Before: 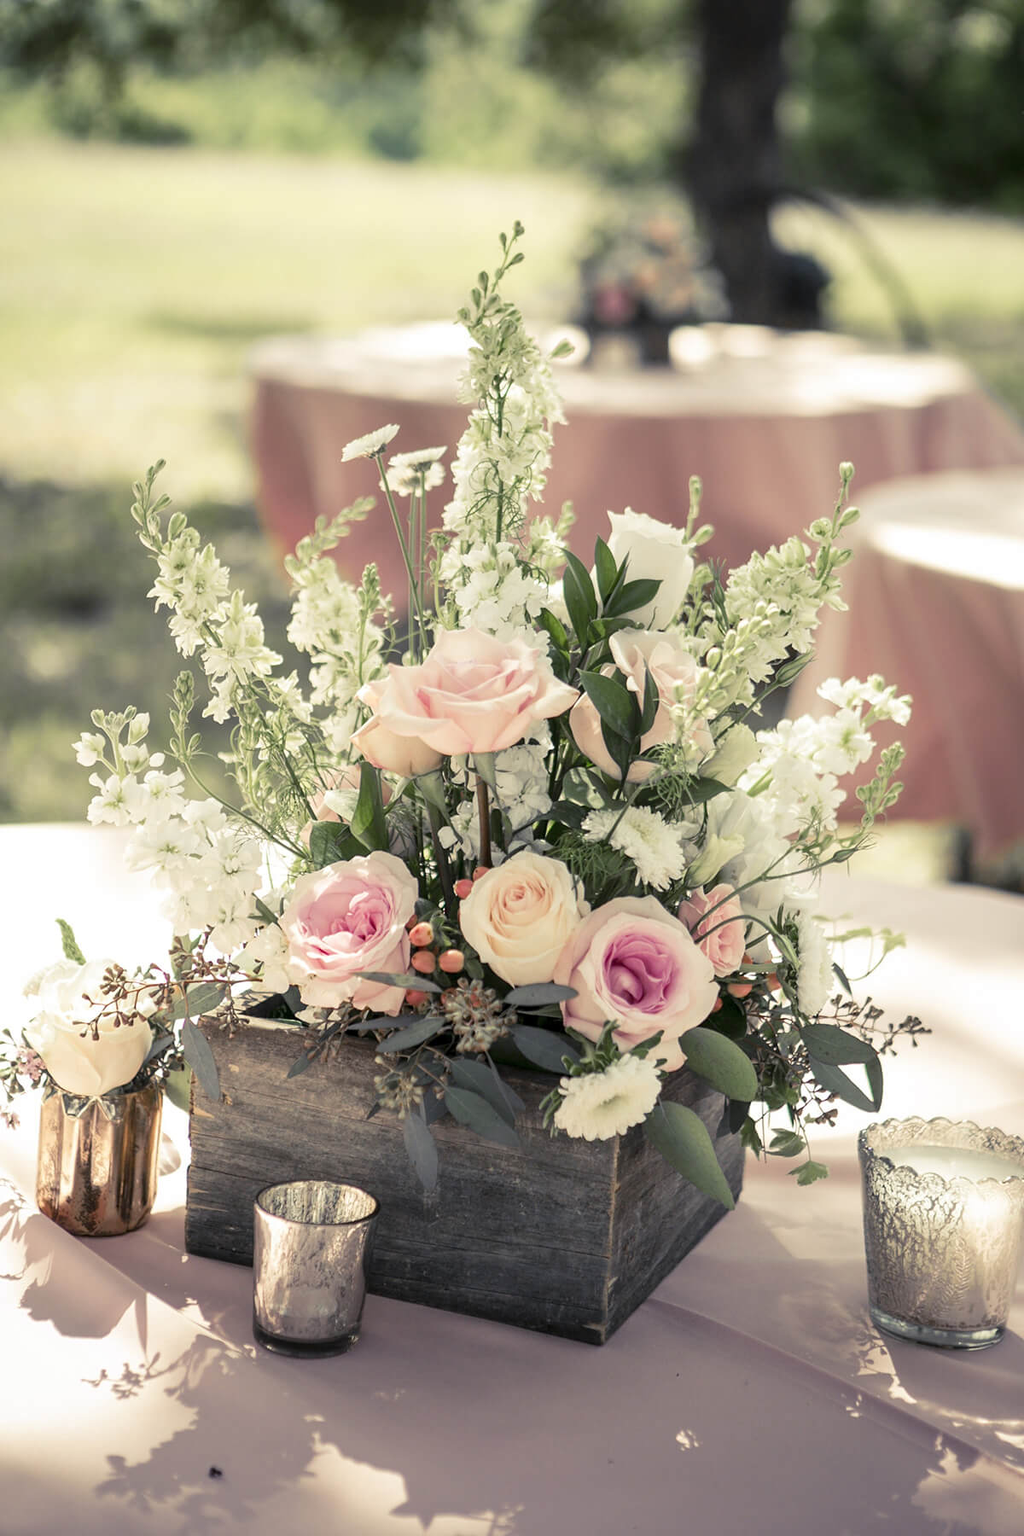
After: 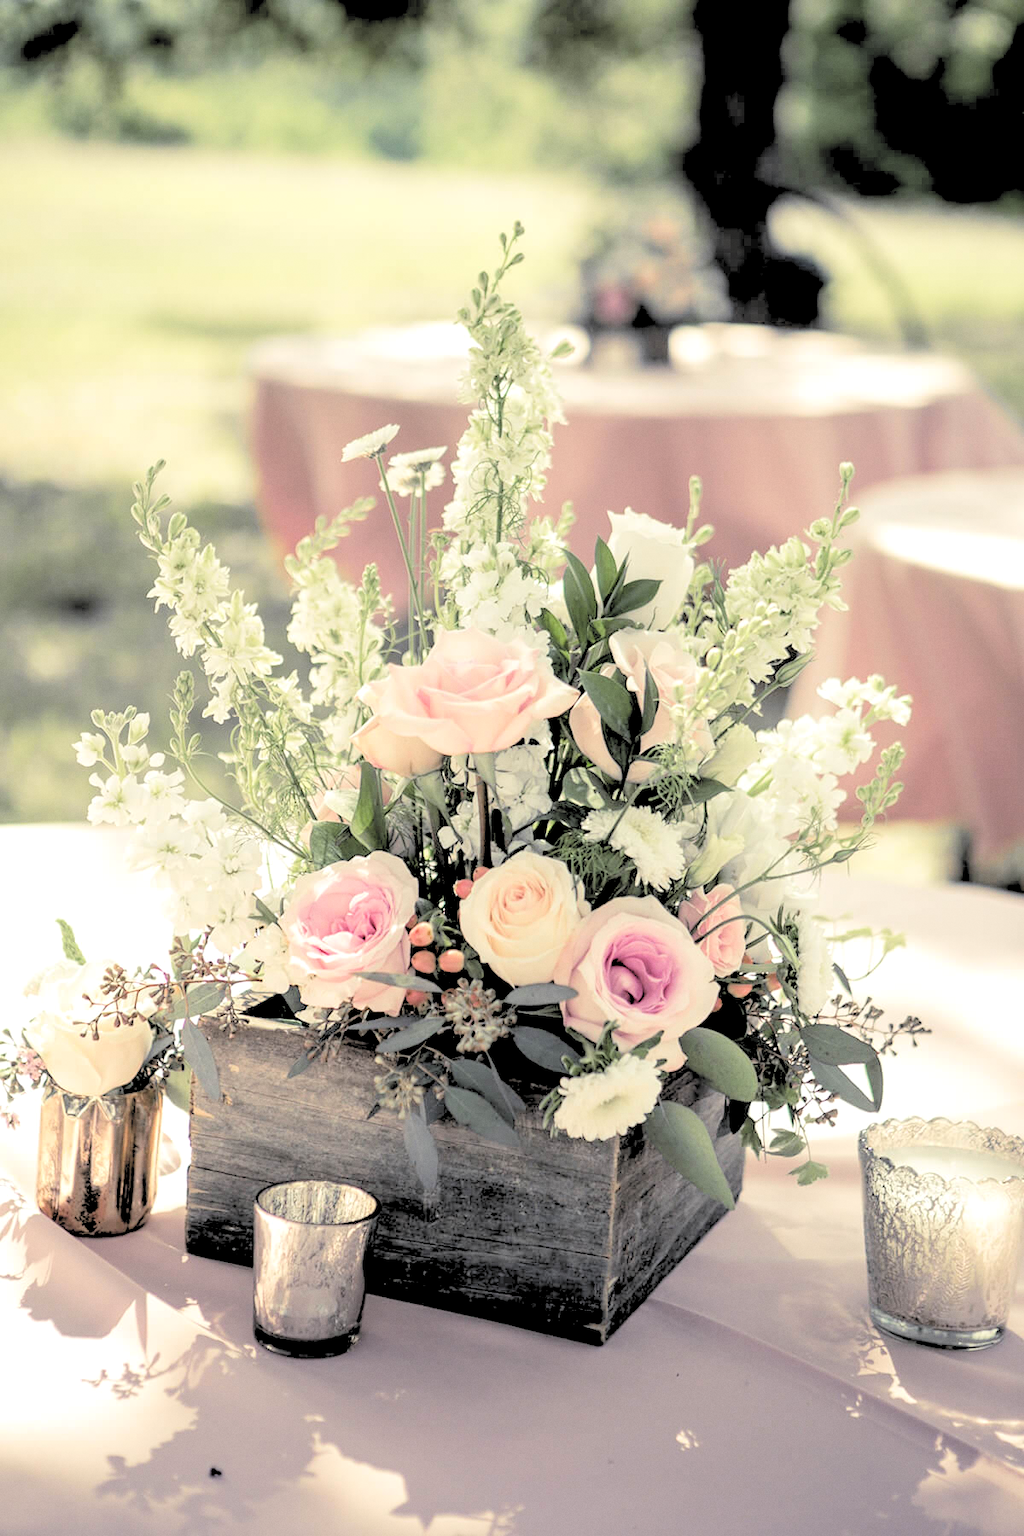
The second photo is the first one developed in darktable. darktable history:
rgb levels: levels [[0.029, 0.461, 0.922], [0, 0.5, 1], [0, 0.5, 1]]
contrast brightness saturation: brightness 0.28
grain: coarseness 0.09 ISO, strength 10%
